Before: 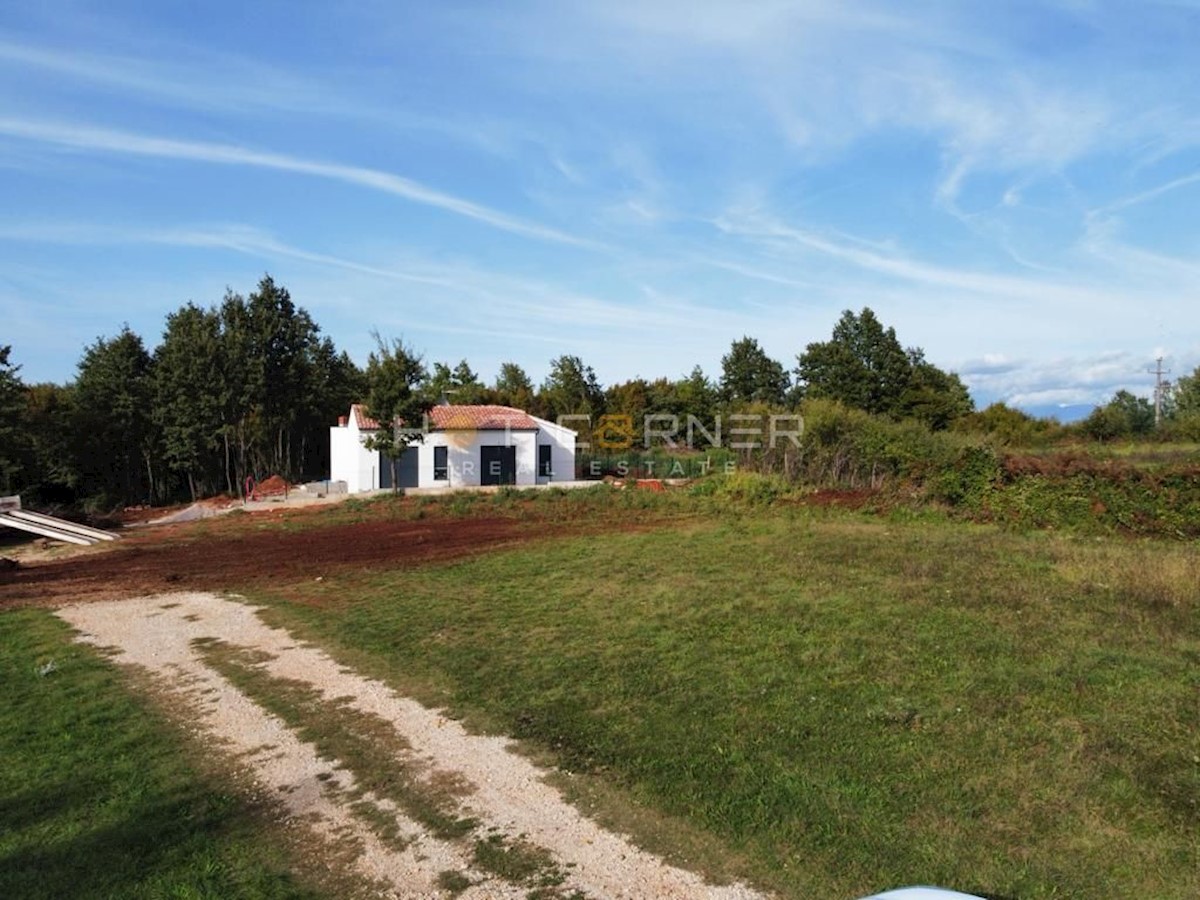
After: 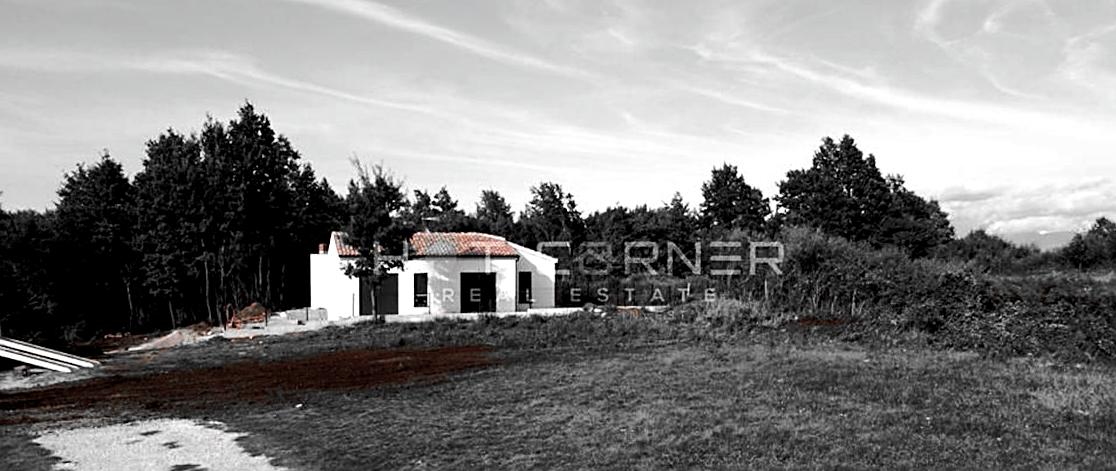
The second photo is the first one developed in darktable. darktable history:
color zones: curves: ch1 [(0, 0.006) (0.094, 0.285) (0.171, 0.001) (0.429, 0.001) (0.571, 0.003) (0.714, 0.004) (0.857, 0.004) (1, 0.006)]
exposure: black level correction 0.011, exposure -0.478 EV, compensate highlight preservation false
sharpen: on, module defaults
tone equalizer: -8 EV -1.08 EV, -7 EV -1.01 EV, -6 EV -0.867 EV, -5 EV -0.578 EV, -3 EV 0.578 EV, -2 EV 0.867 EV, -1 EV 1.01 EV, +0 EV 1.08 EV, edges refinement/feathering 500, mask exposure compensation -1.57 EV, preserve details no
color balance rgb: perceptual saturation grading › global saturation 25%, perceptual brilliance grading › mid-tones 10%, perceptual brilliance grading › shadows 15%, global vibrance 20%
crop: left 1.744%, top 19.225%, right 5.069%, bottom 28.357%
